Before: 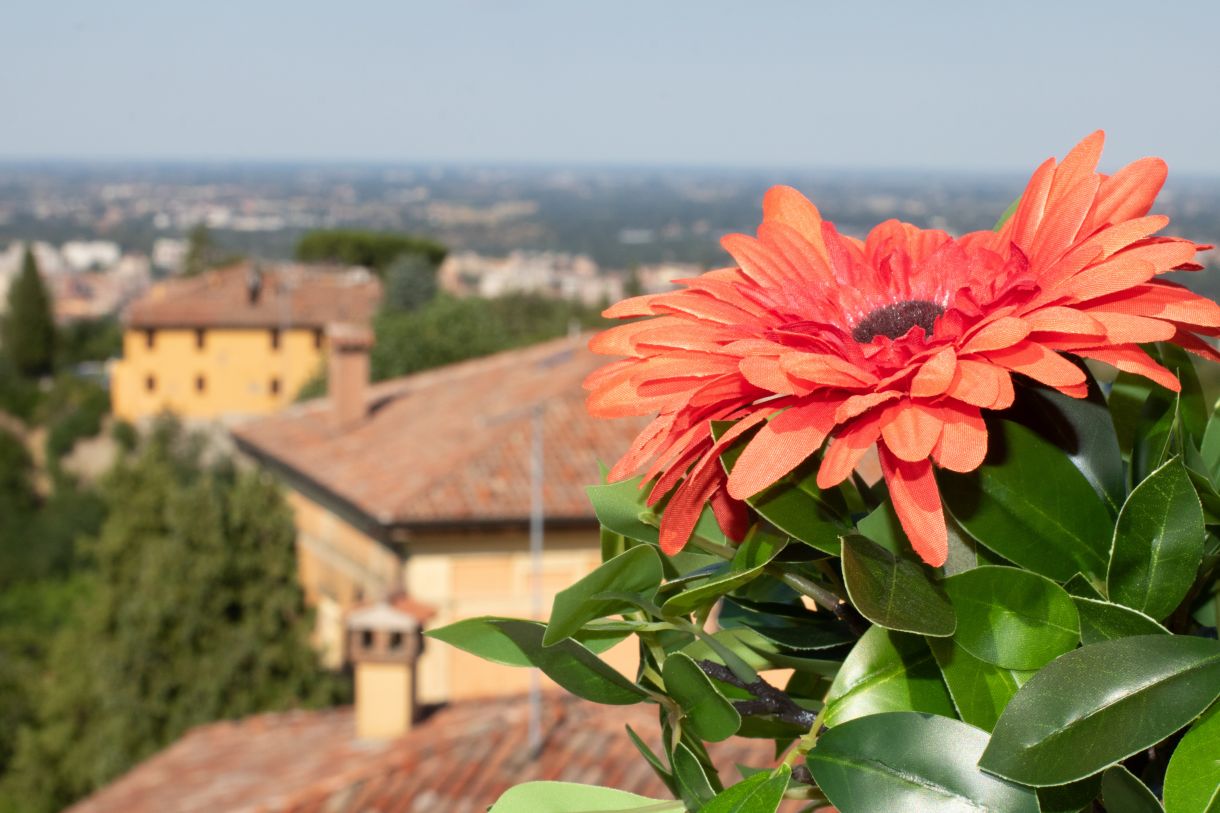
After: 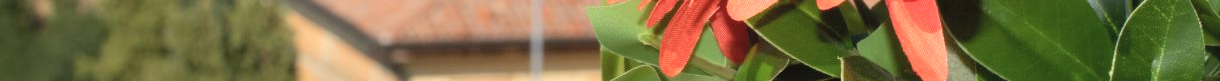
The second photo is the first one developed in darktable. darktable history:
crop and rotate: top 59.084%, bottom 30.916%
contrast brightness saturation: brightness 0.13
